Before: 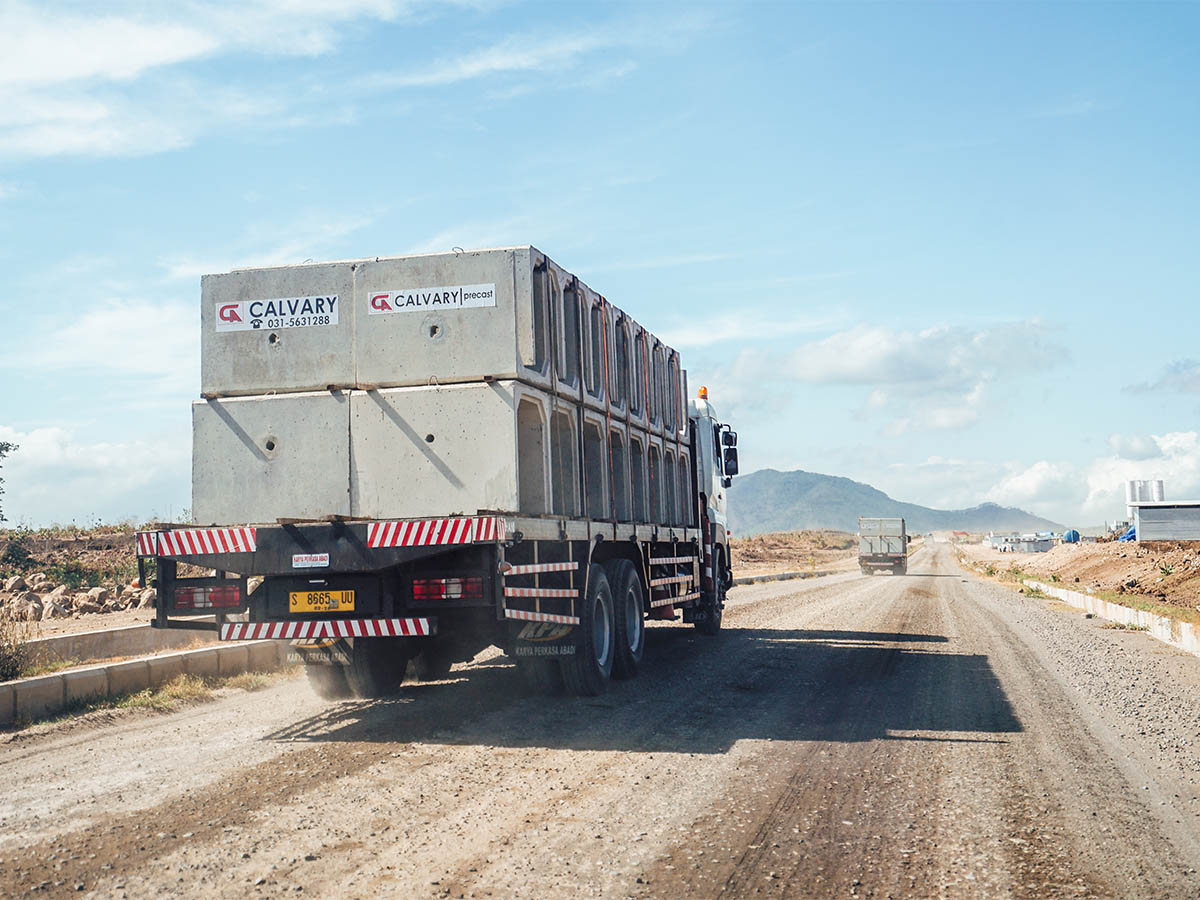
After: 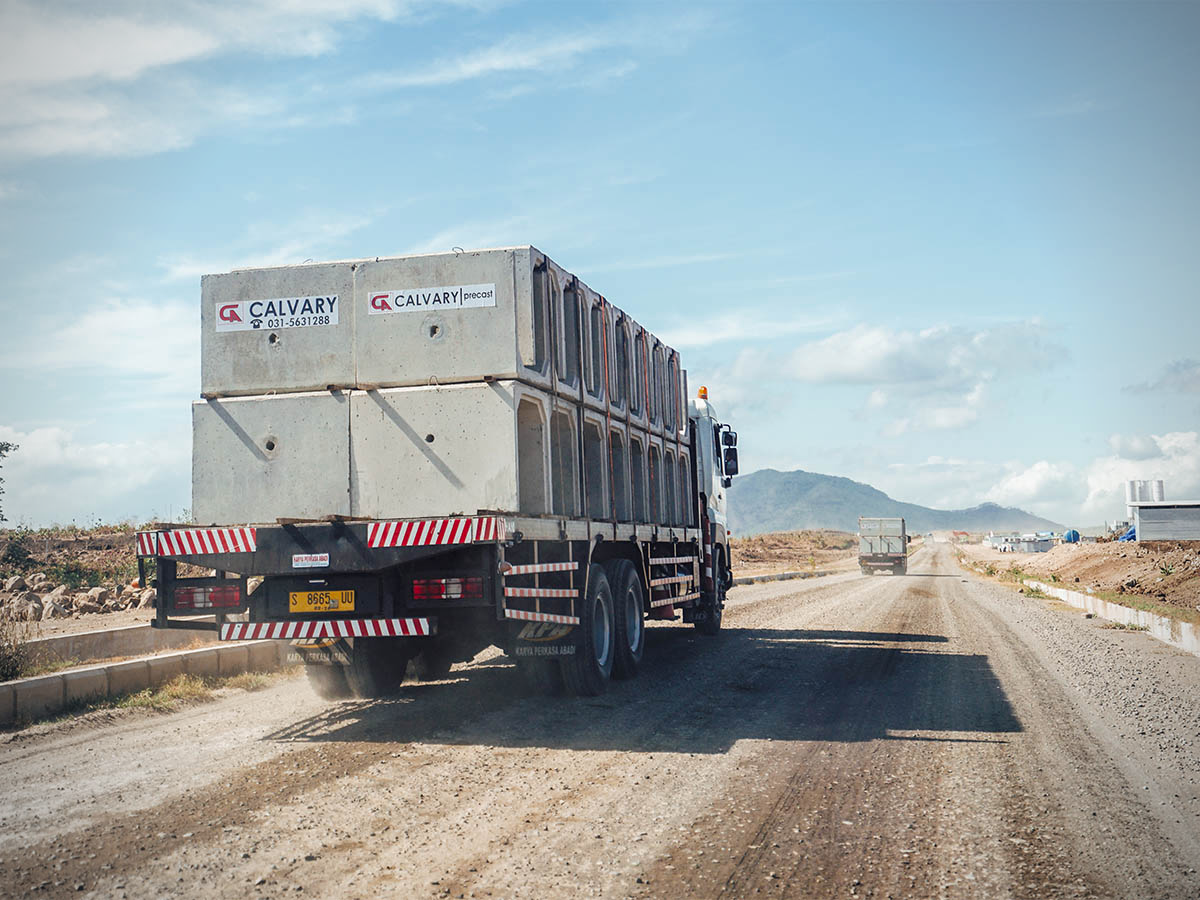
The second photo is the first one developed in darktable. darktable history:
vignetting: unbound false
color zones: curves: ch0 [(0, 0.444) (0.143, 0.442) (0.286, 0.441) (0.429, 0.441) (0.571, 0.441) (0.714, 0.441) (0.857, 0.442) (1, 0.444)]
